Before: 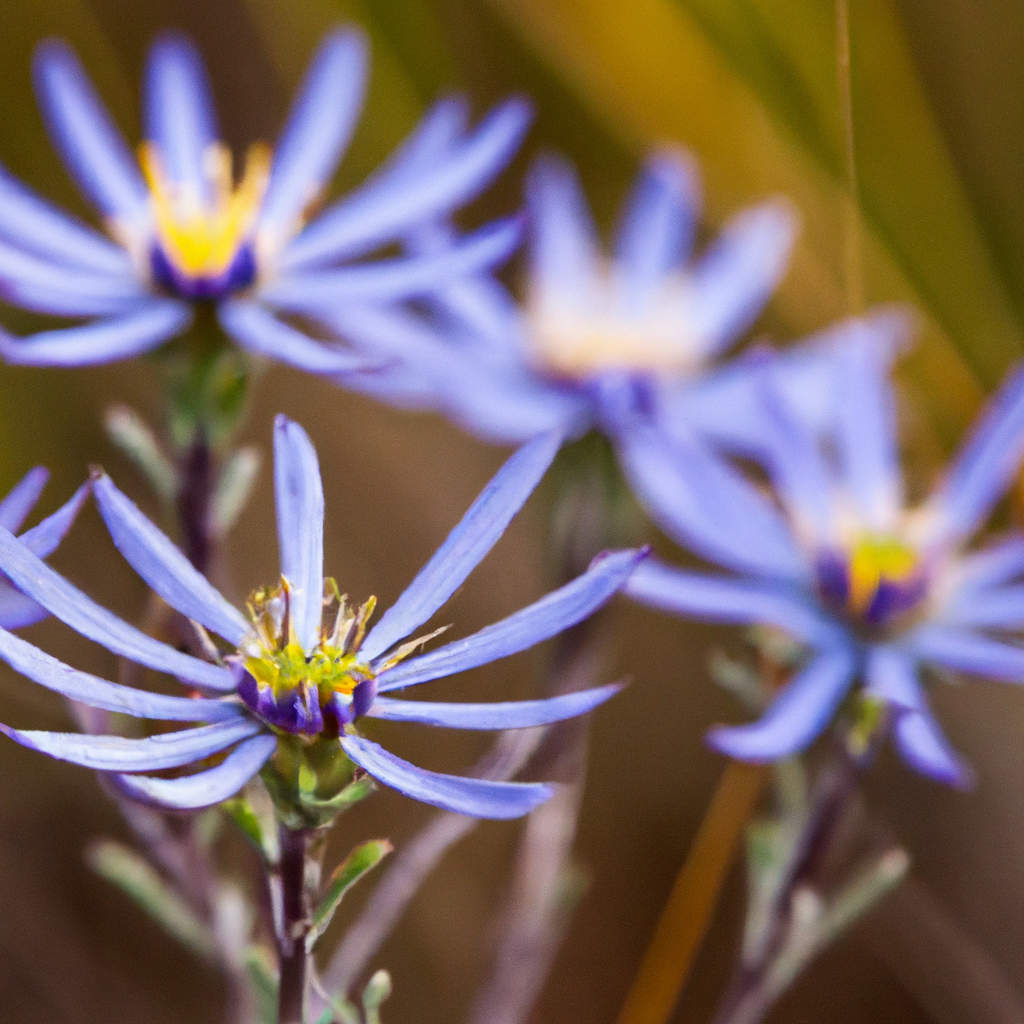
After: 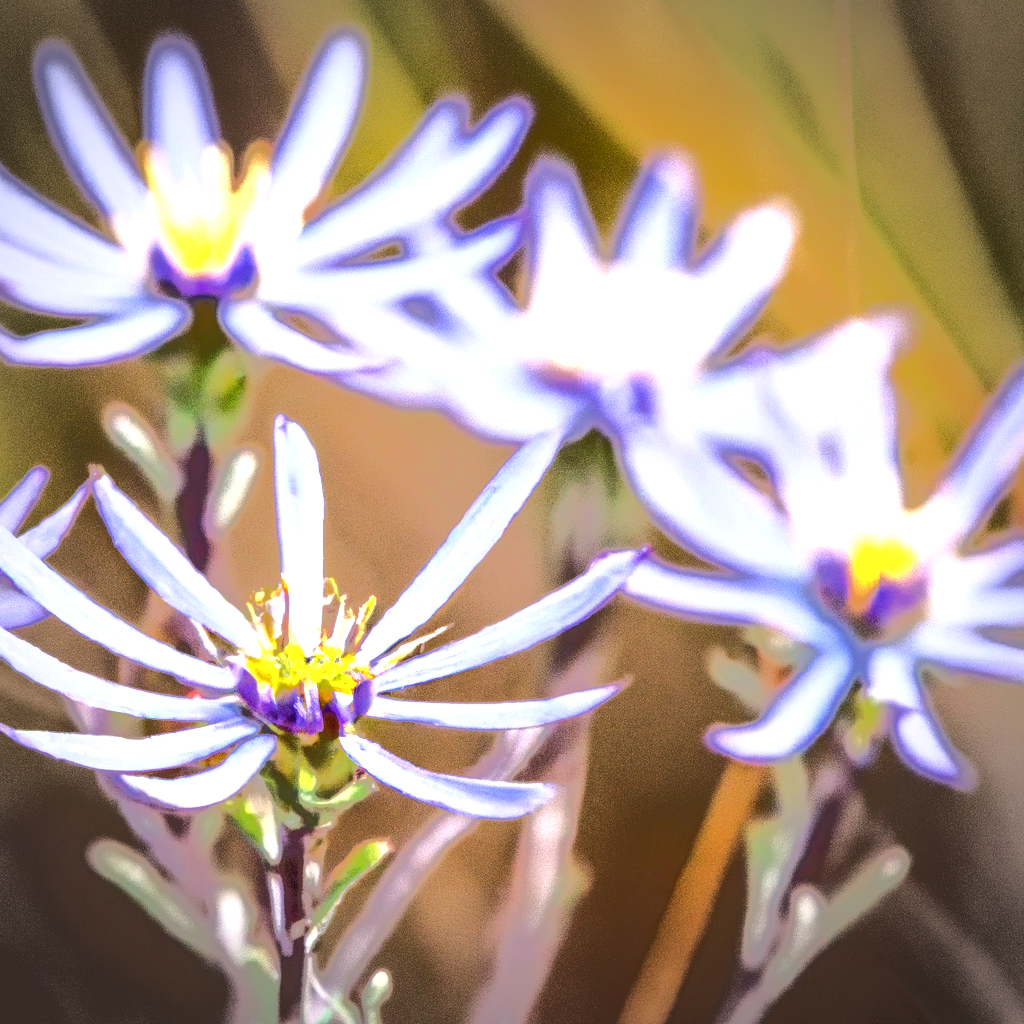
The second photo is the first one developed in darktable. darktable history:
vignetting: width/height ratio 1.09
tone equalizer: -7 EV -0.659 EV, -6 EV 0.995 EV, -5 EV -0.433 EV, -4 EV 0.395 EV, -3 EV 0.419 EV, -2 EV 0.12 EV, -1 EV -0.149 EV, +0 EV -0.413 EV, edges refinement/feathering 500, mask exposure compensation -1.57 EV, preserve details no
exposure: black level correction 0, exposure 1.199 EV, compensate highlight preservation false
local contrast: on, module defaults
